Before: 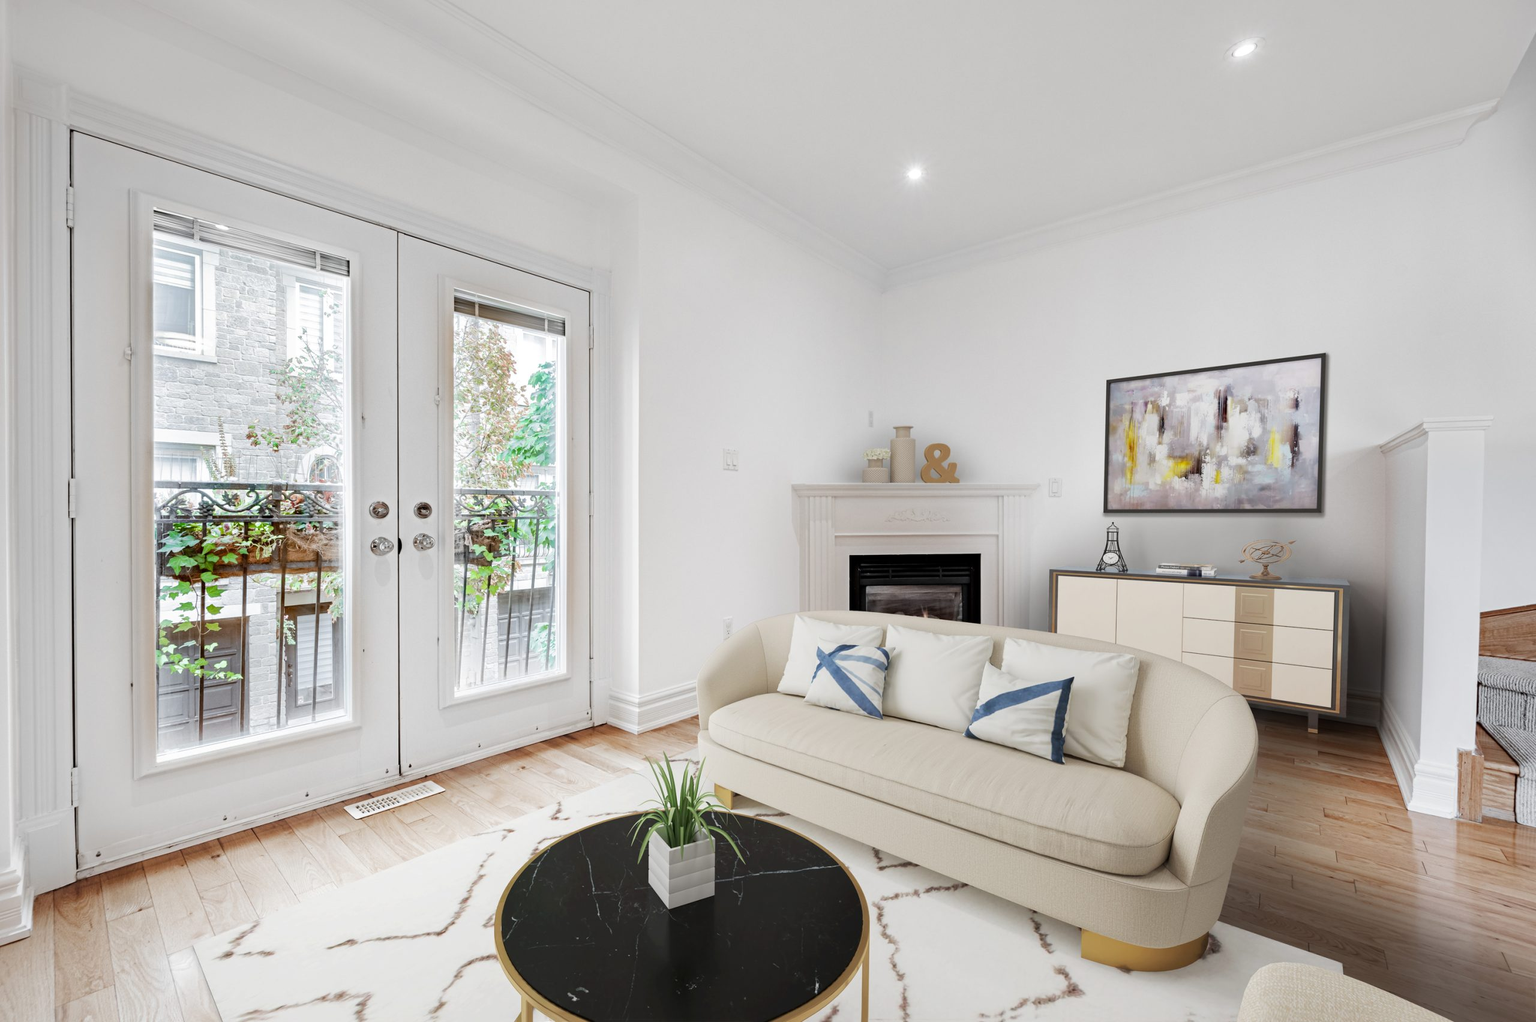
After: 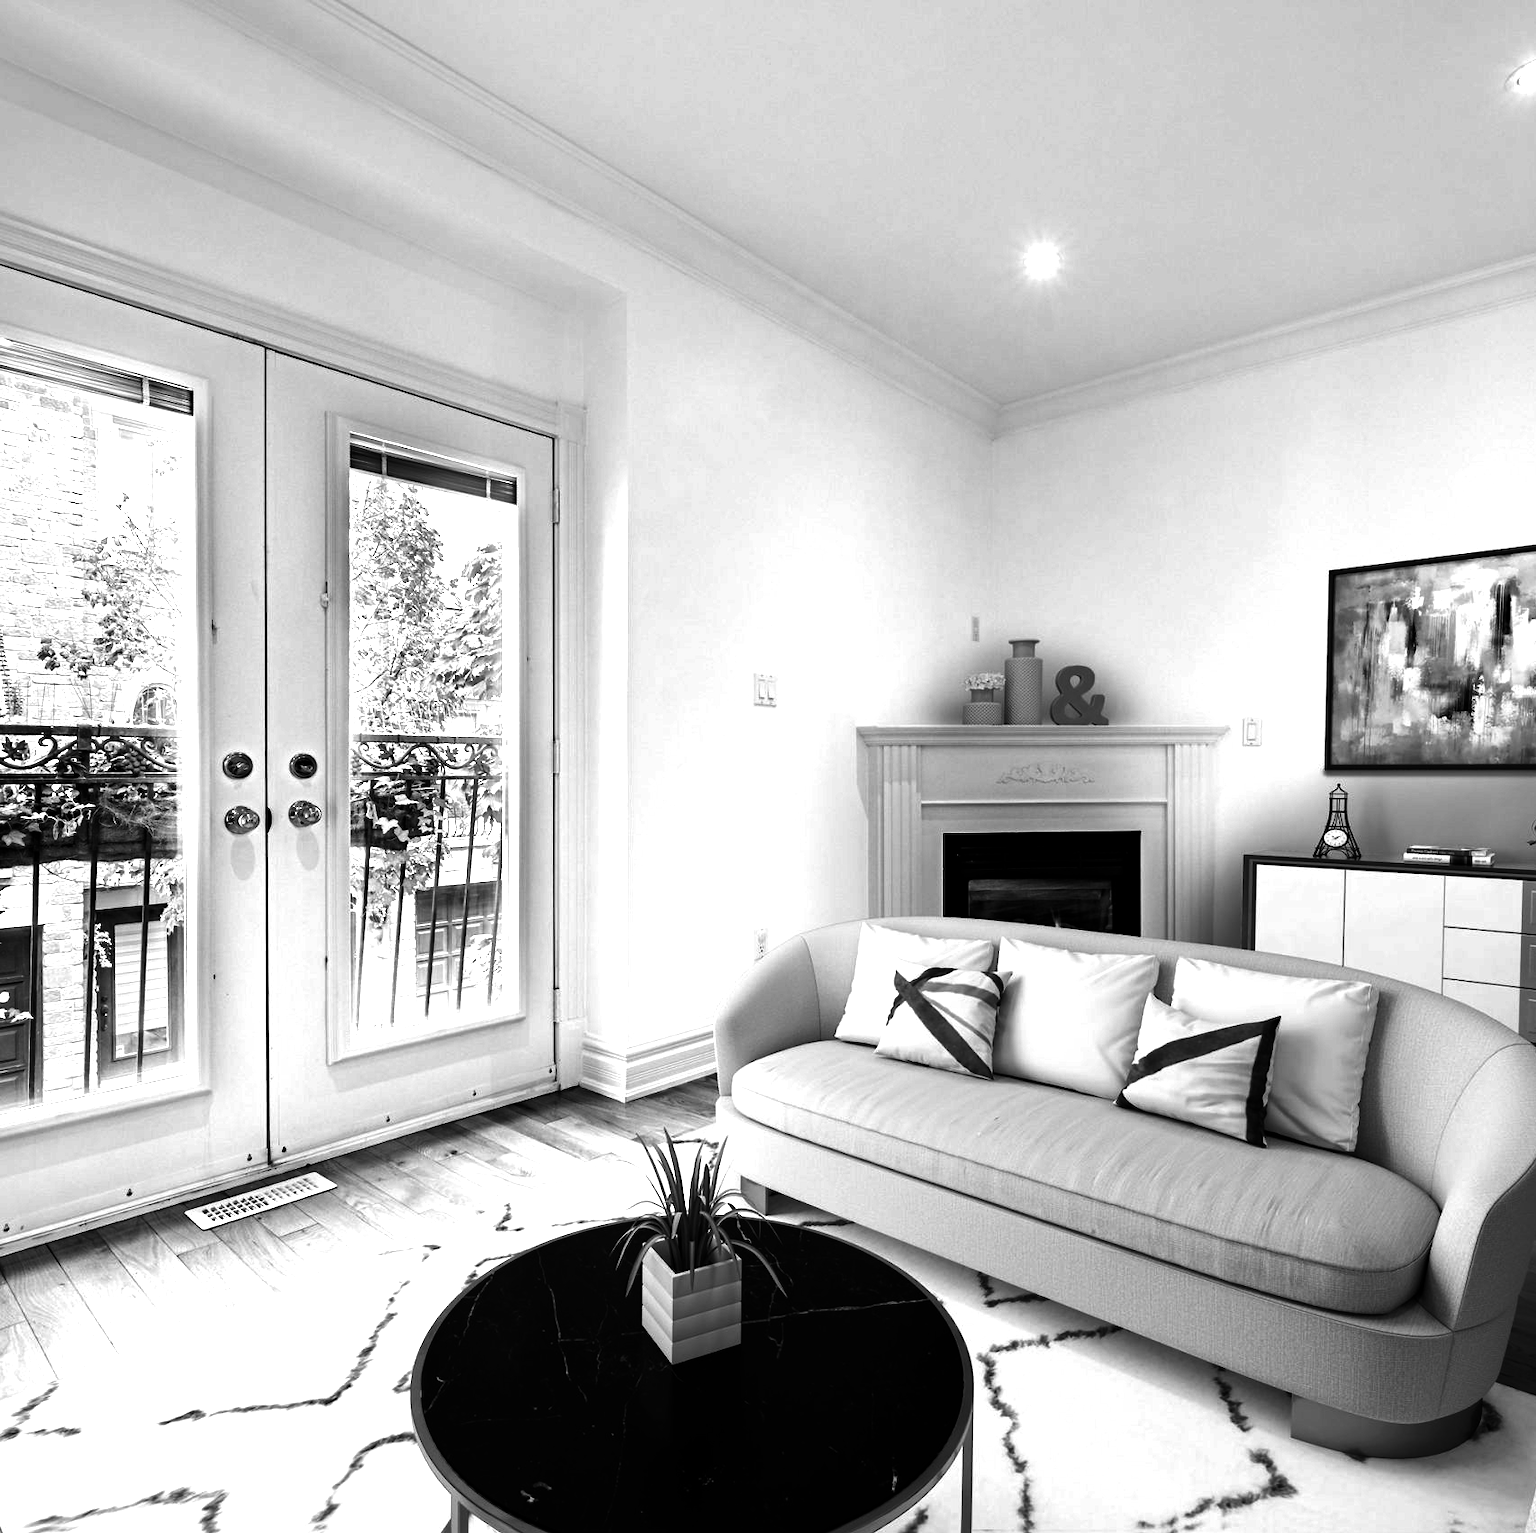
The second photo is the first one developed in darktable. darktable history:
exposure: exposure 0.6 EV, compensate highlight preservation false
color balance rgb: linear chroma grading › shadows -3%, linear chroma grading › highlights -4%
crop and rotate: left 14.385%, right 18.948%
contrast brightness saturation: contrast 0.02, brightness -1, saturation -1
